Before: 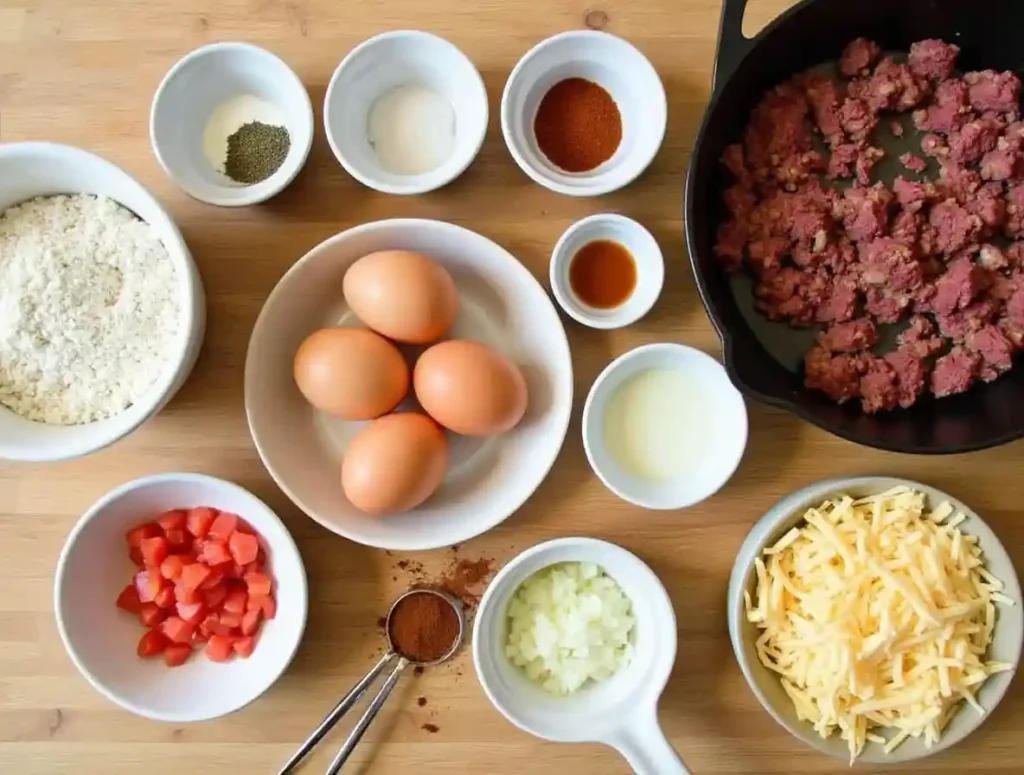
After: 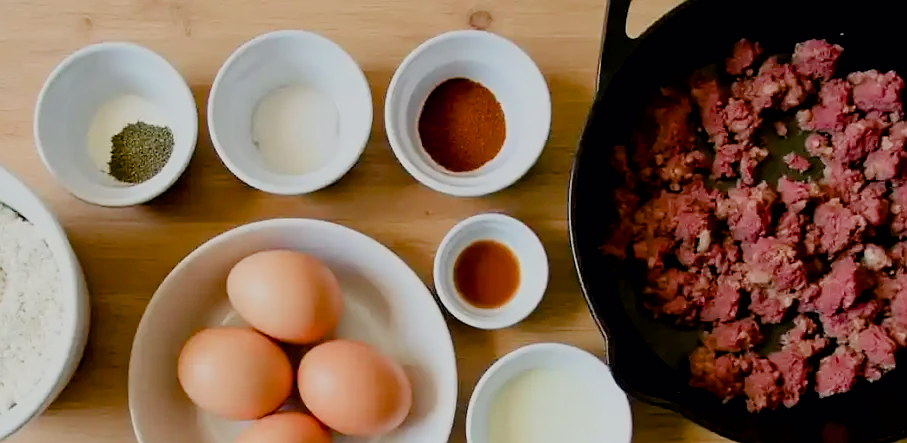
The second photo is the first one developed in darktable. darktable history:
exposure: black level correction 0.009, compensate highlight preservation false
sharpen: radius 0.971, amount 0.605
filmic rgb: black relative exposure -7.11 EV, white relative exposure 5.39 EV, hardness 3.02, color science v6 (2022)
crop and rotate: left 11.355%, bottom 42.731%
color balance rgb: linear chroma grading › shadows -3.568%, linear chroma grading › highlights -3.496%, perceptual saturation grading › global saturation 20%, perceptual saturation grading › highlights -49.061%, perceptual saturation grading › shadows 23.994%
